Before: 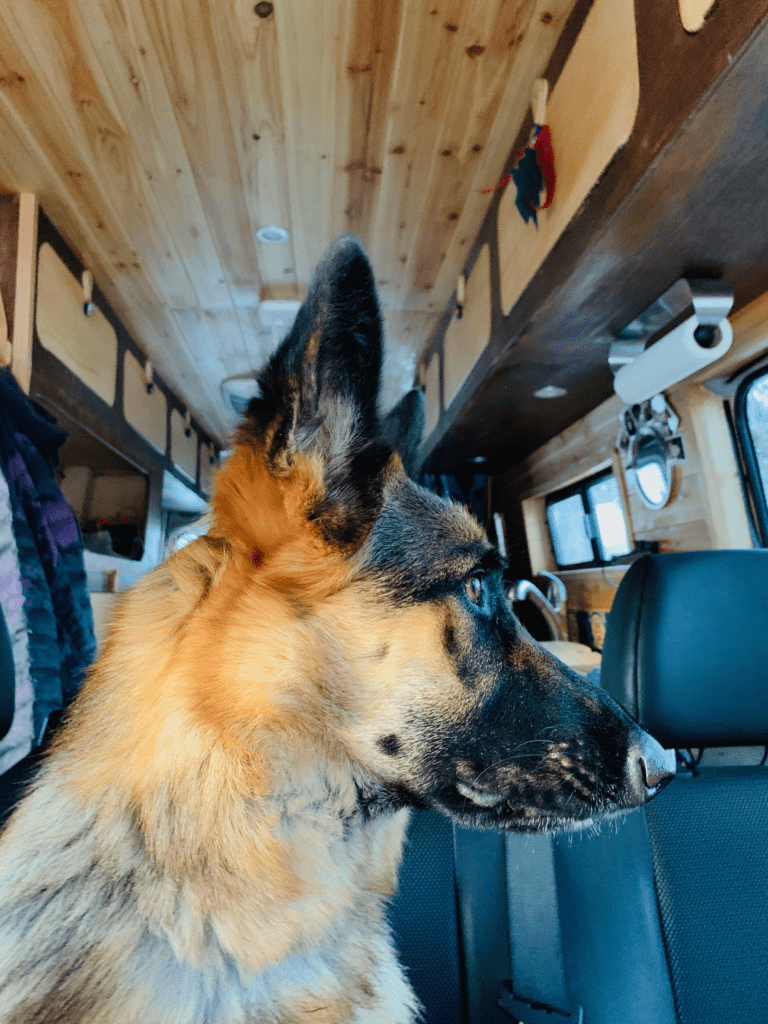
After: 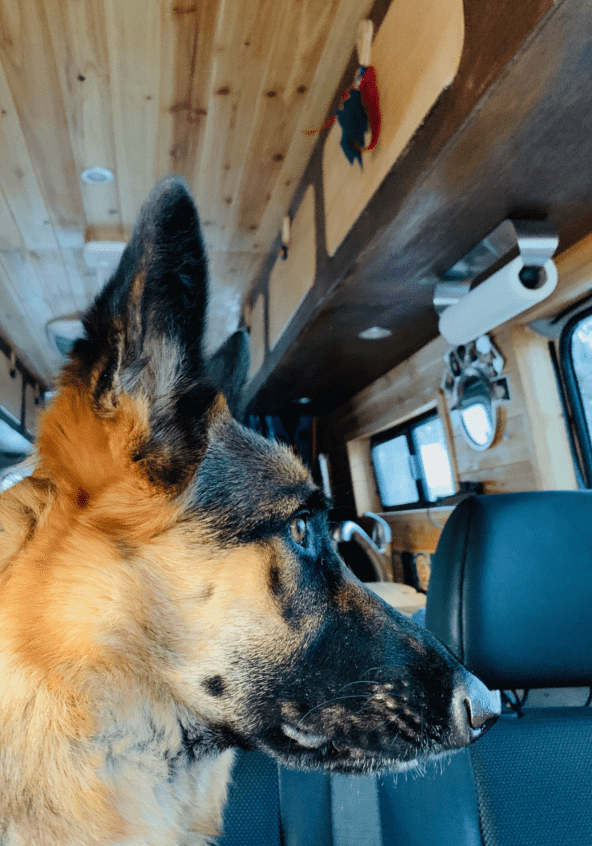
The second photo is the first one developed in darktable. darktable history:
crop: left 22.852%, top 5.827%, bottom 11.528%
